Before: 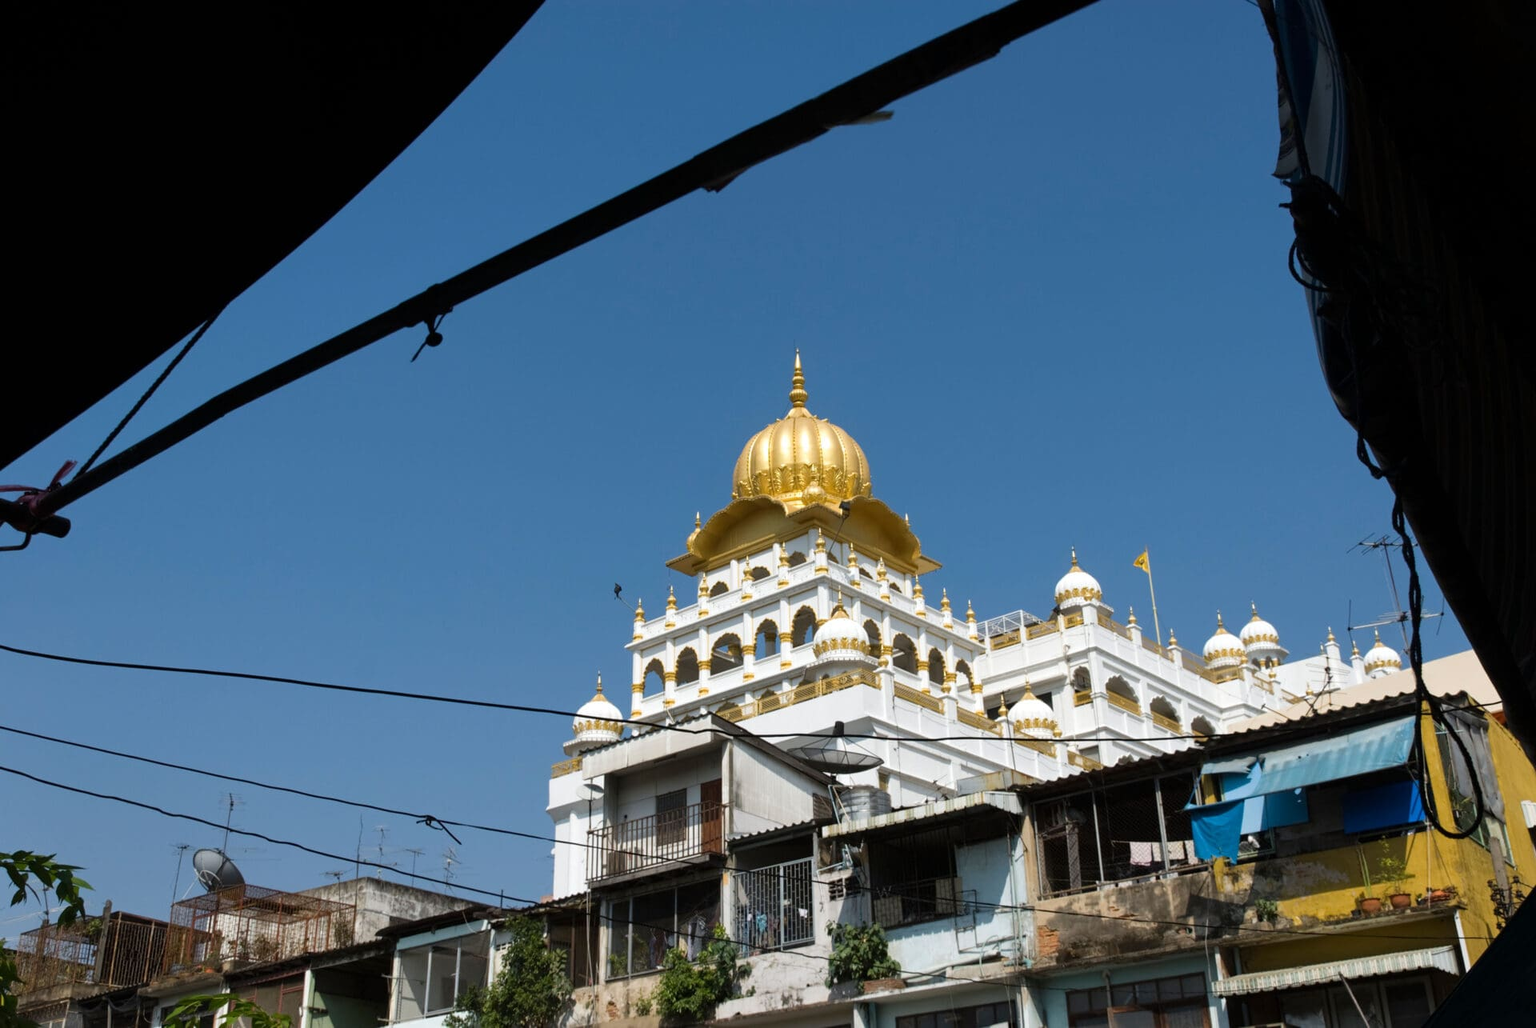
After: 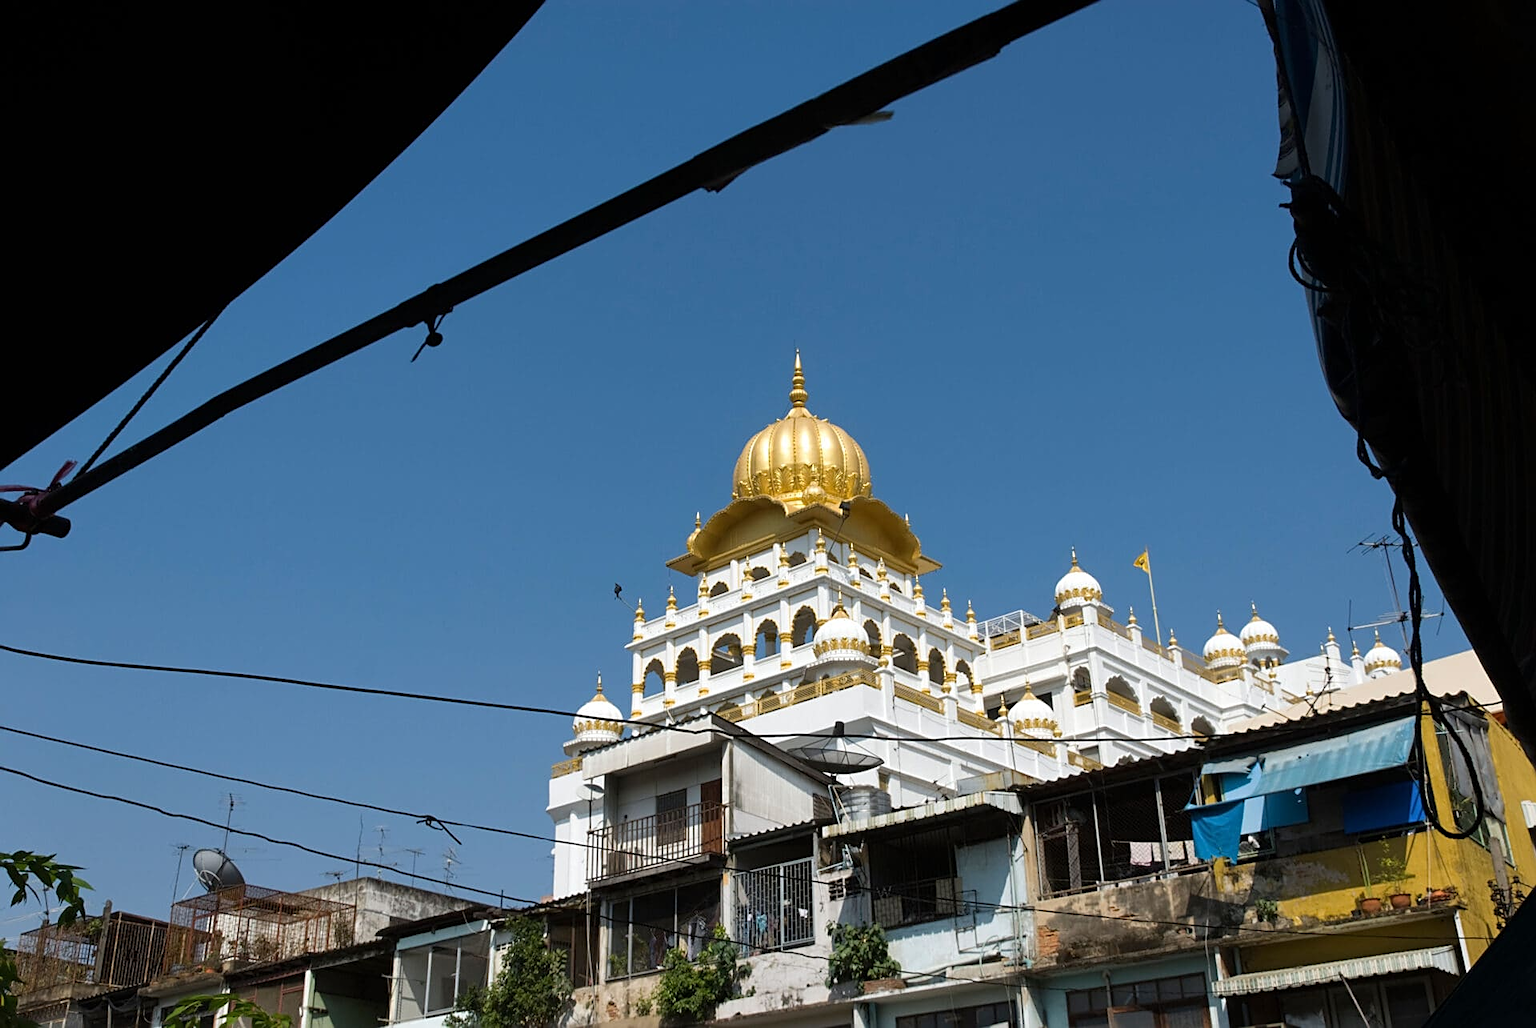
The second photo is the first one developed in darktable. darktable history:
sharpen: amount 0.462
